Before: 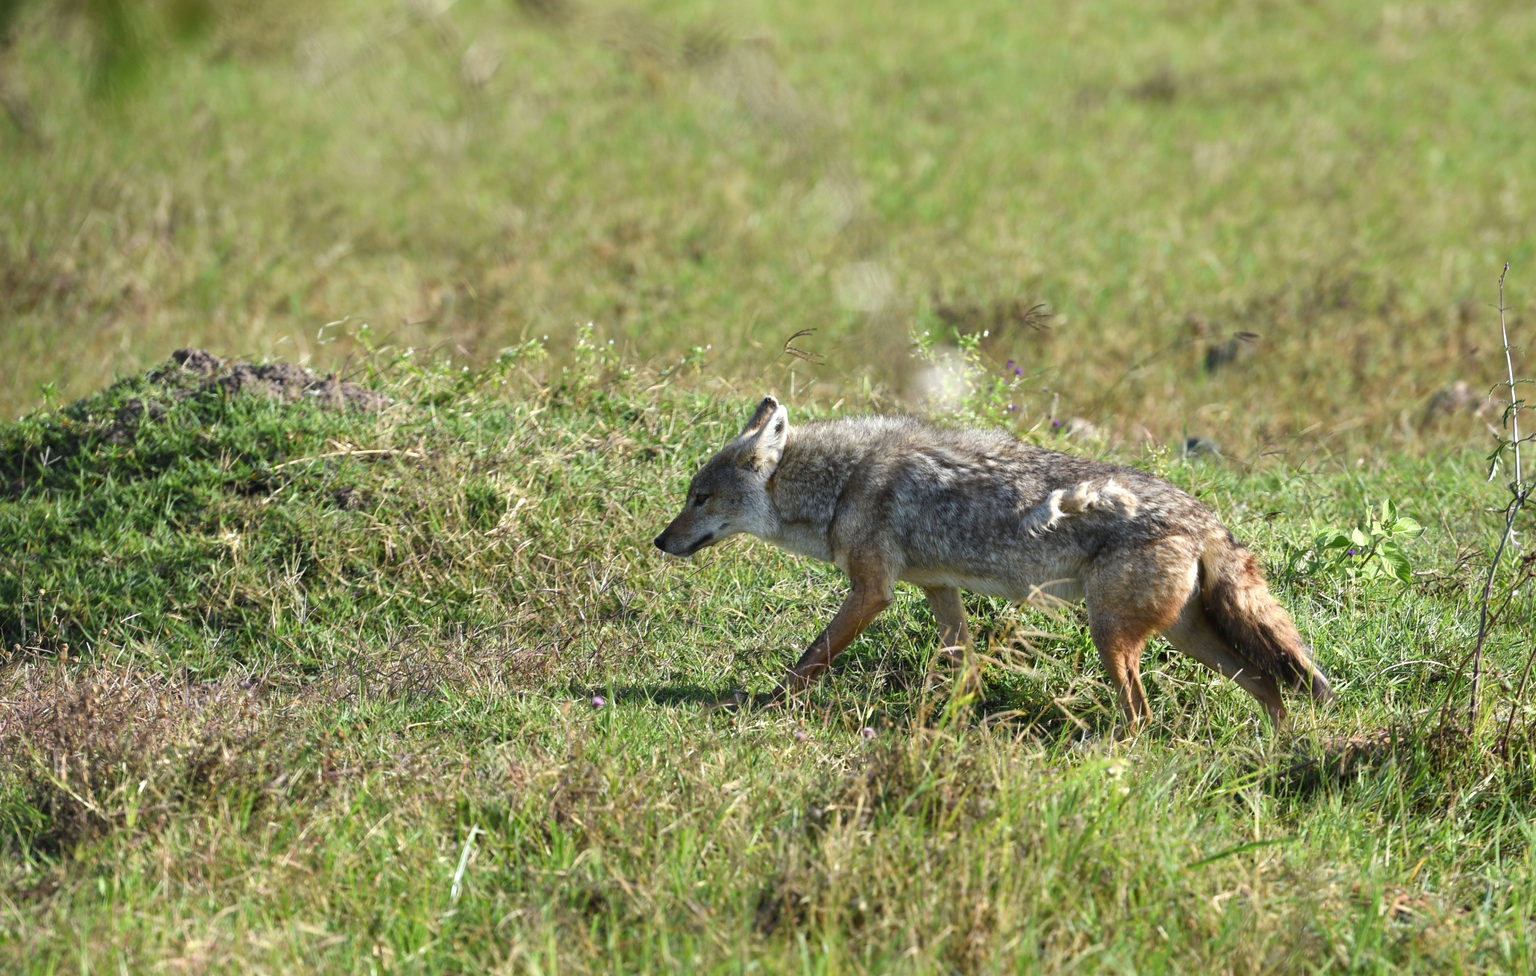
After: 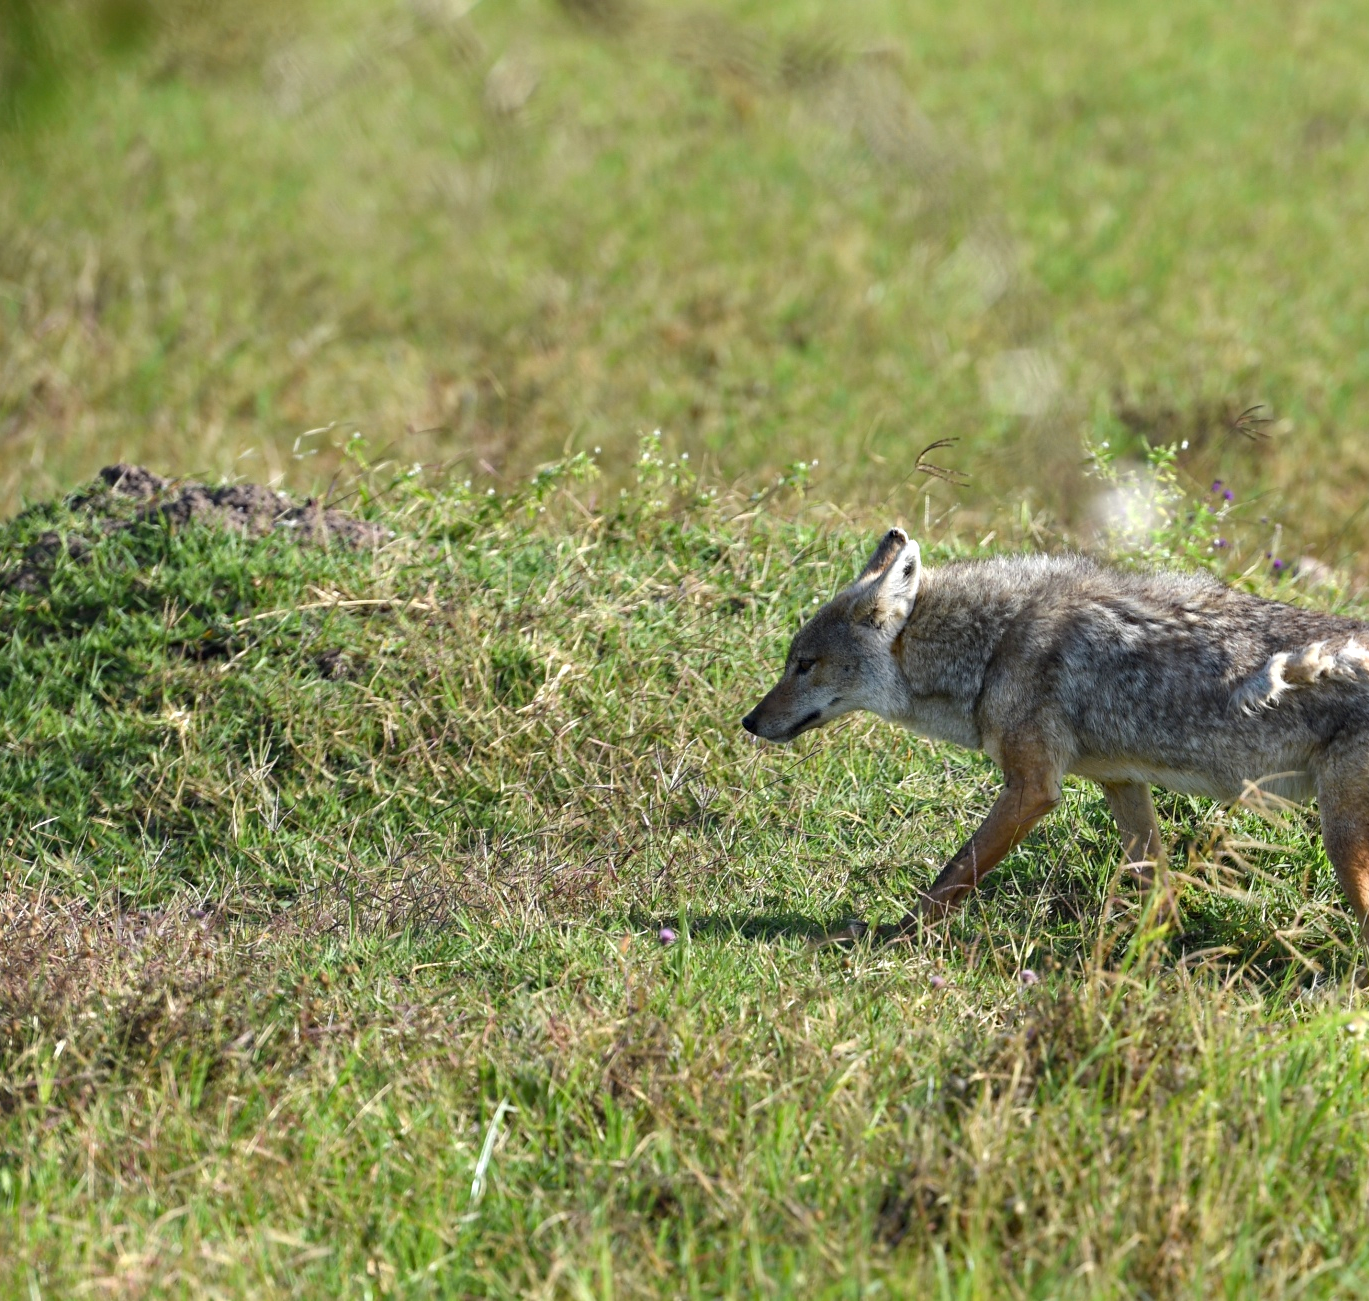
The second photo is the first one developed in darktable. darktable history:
crop and rotate: left 6.38%, right 26.757%
haze removal: compatibility mode true, adaptive false
